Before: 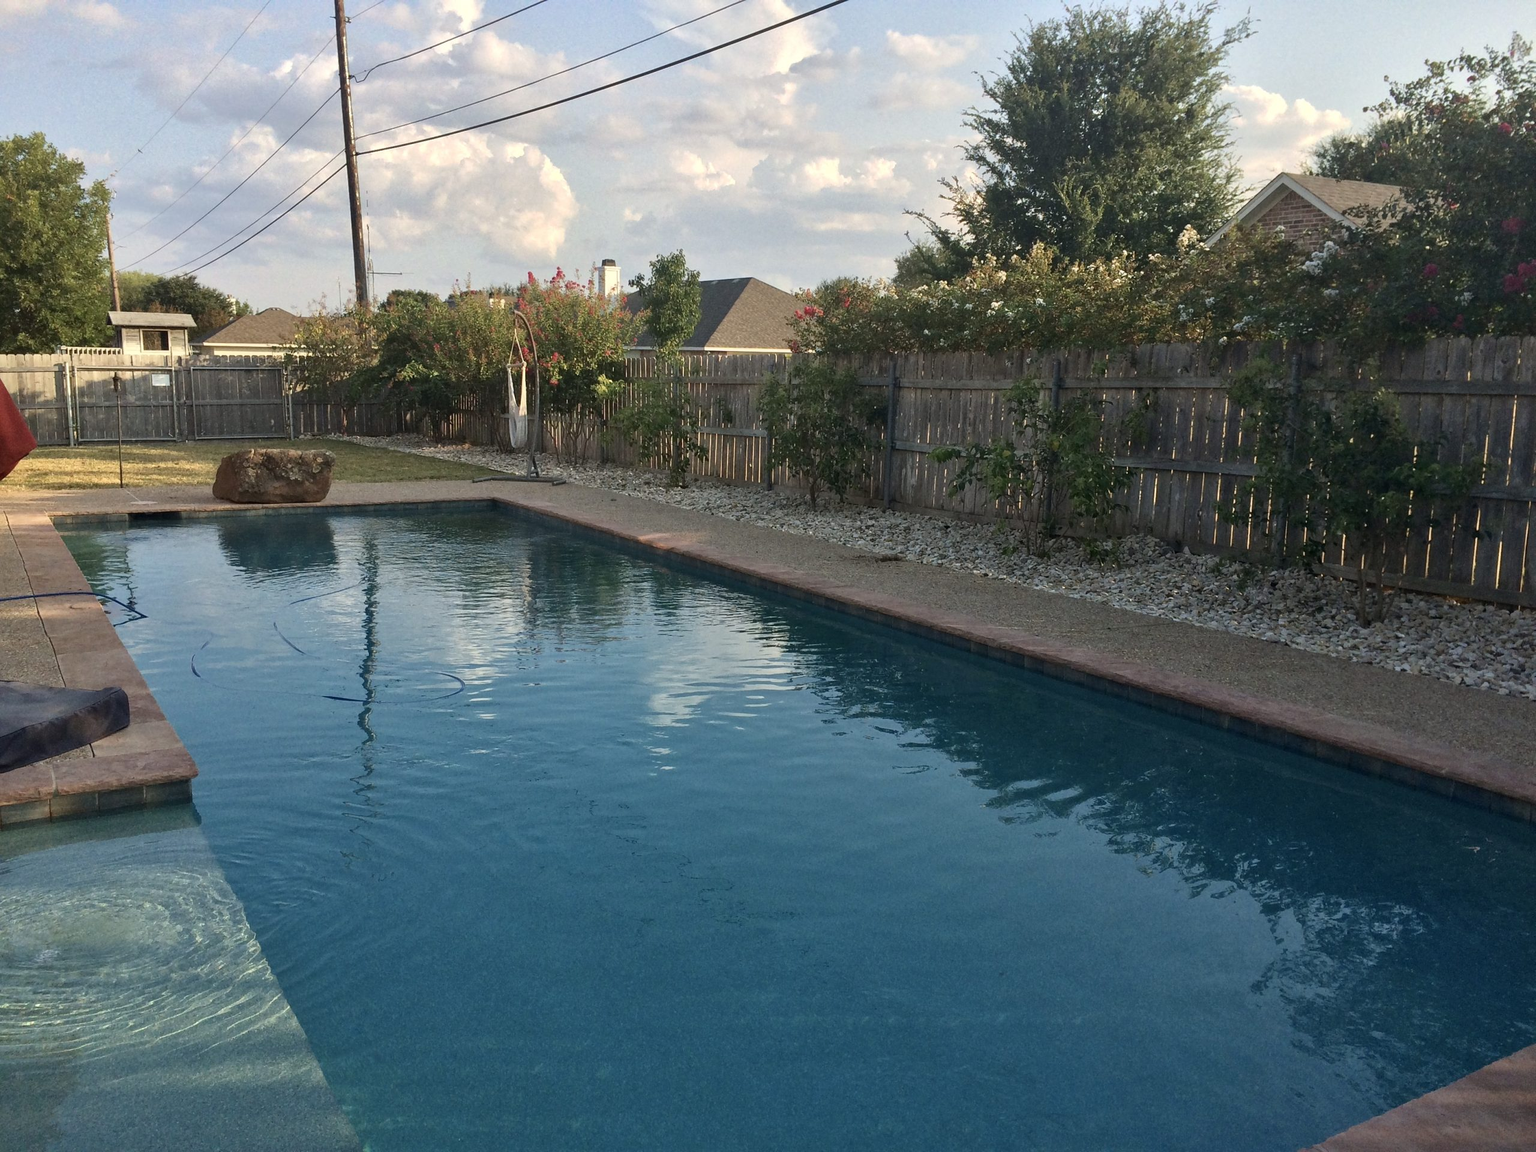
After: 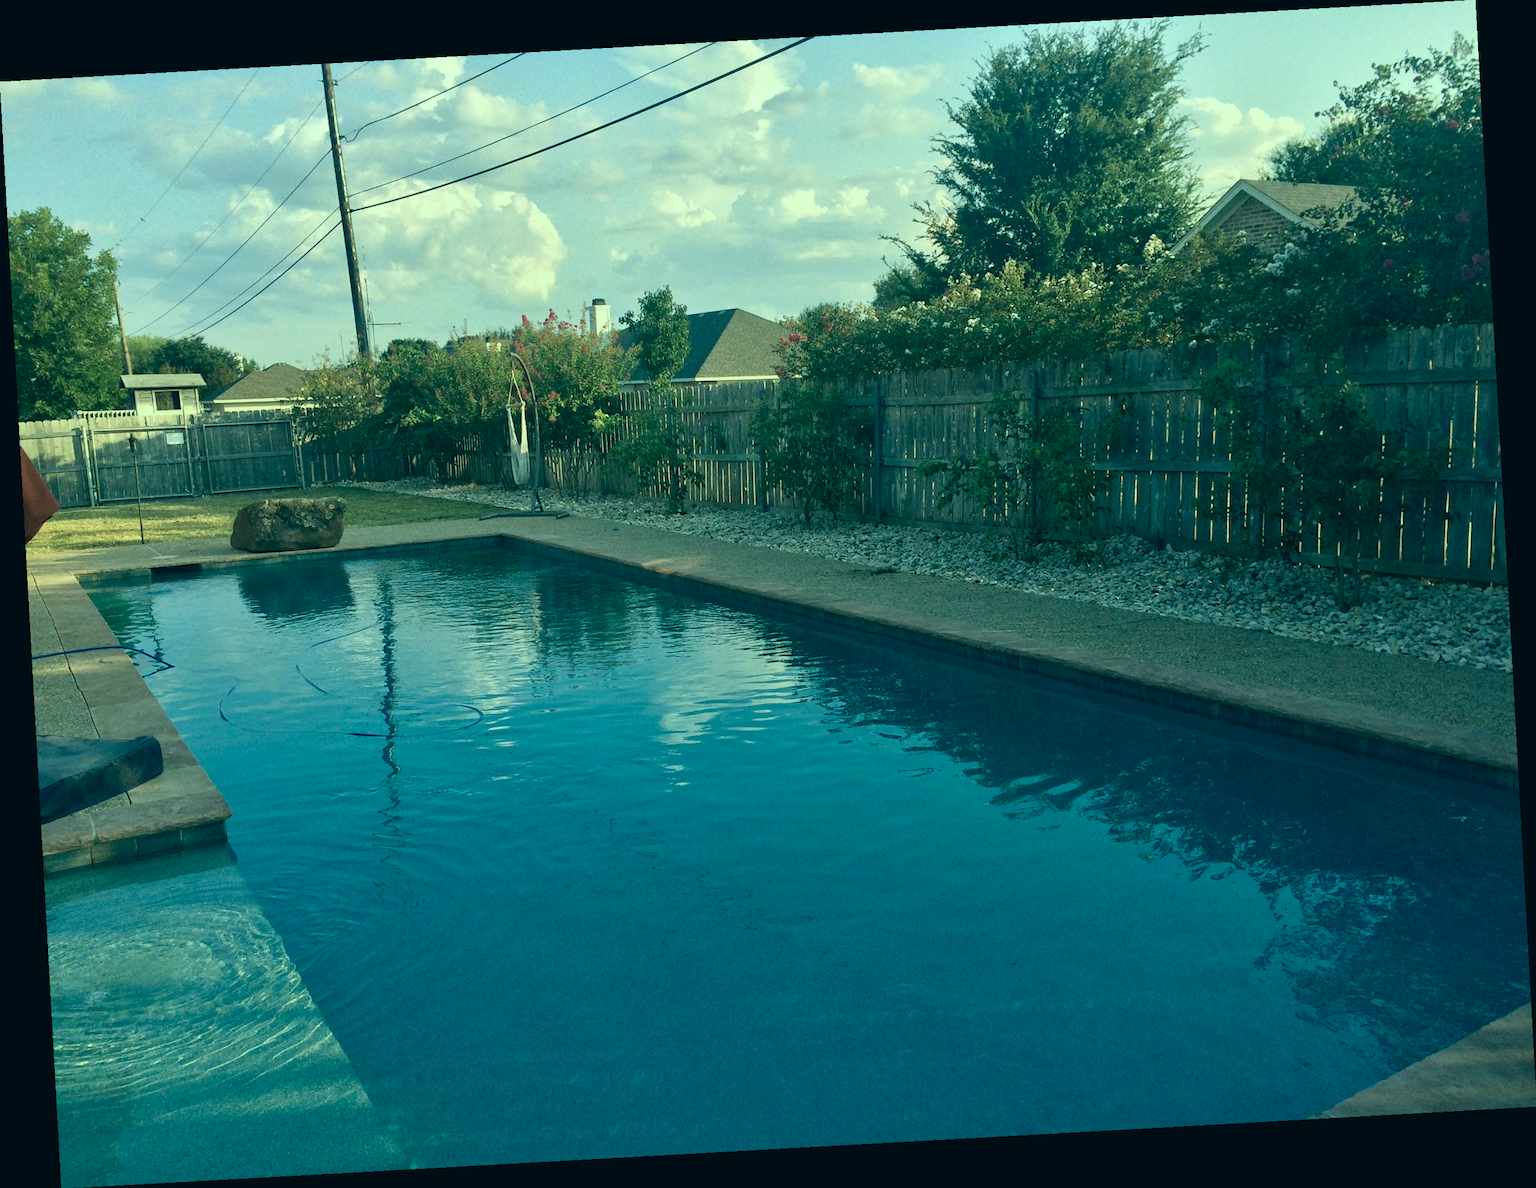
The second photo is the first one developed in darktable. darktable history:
color correction: highlights a* -20.08, highlights b* 9.8, shadows a* -20.4, shadows b* -10.76
contrast brightness saturation: saturation -0.05
rotate and perspective: rotation -3.18°, automatic cropping off
